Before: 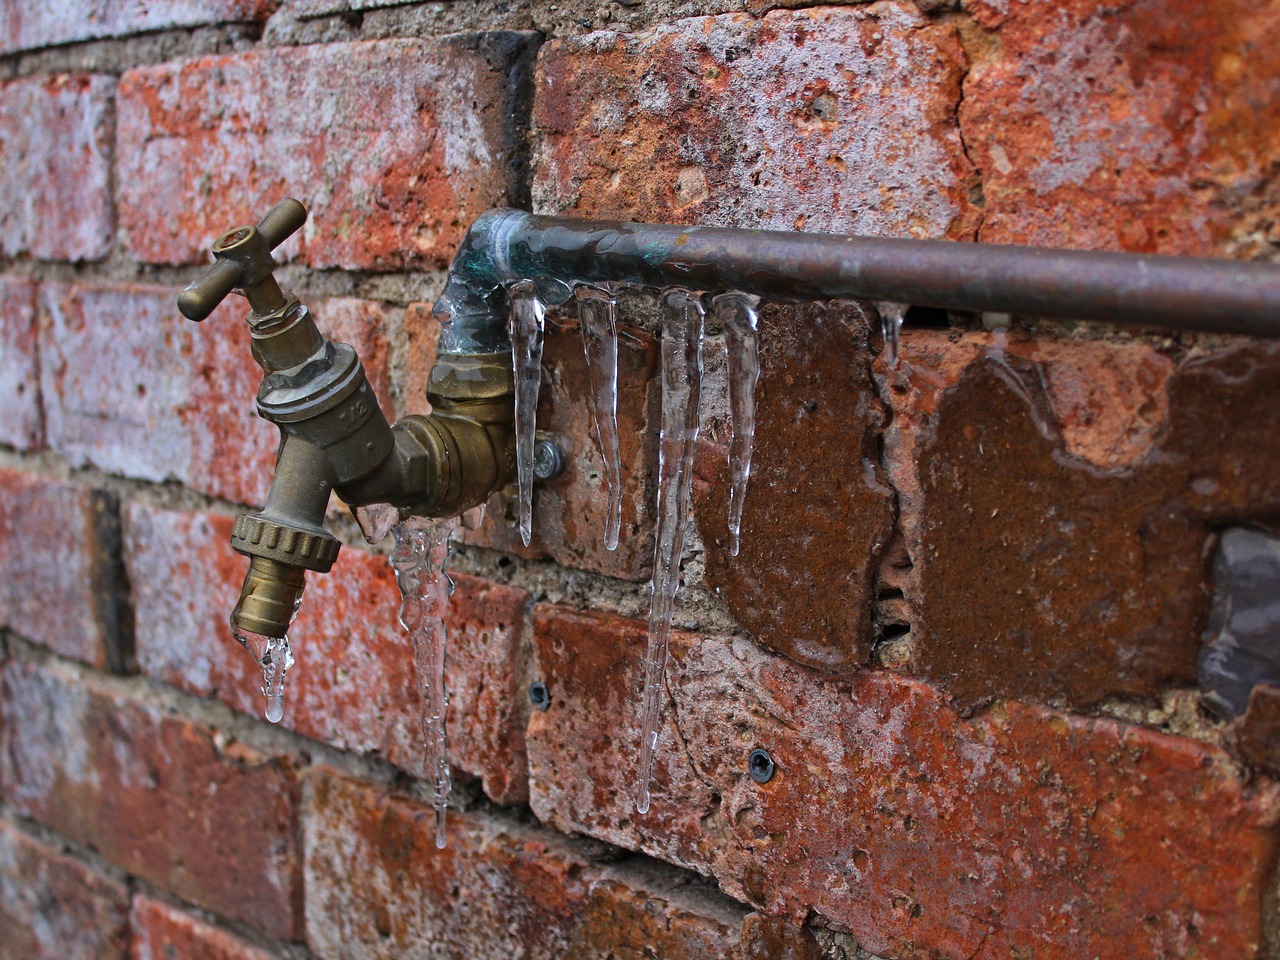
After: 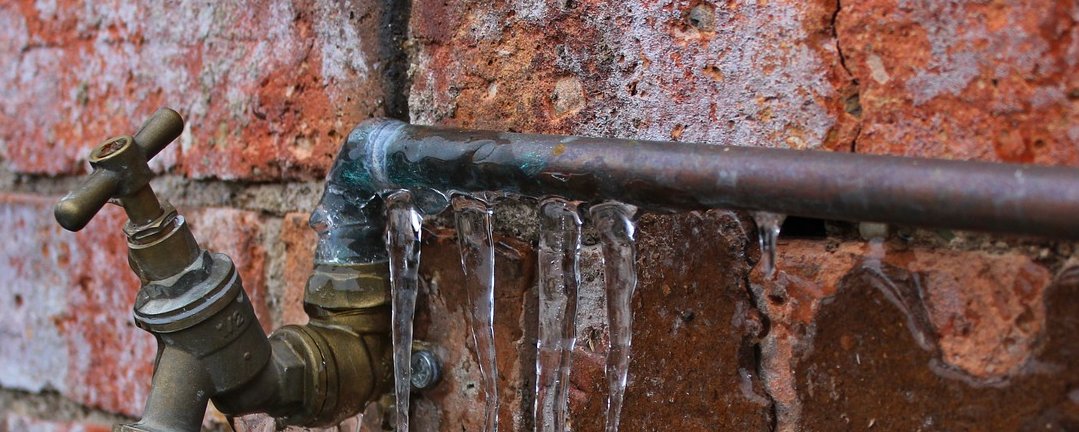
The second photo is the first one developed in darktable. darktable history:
crop and rotate: left 9.65%, top 9.377%, right 6.006%, bottom 45.613%
tone equalizer: mask exposure compensation -0.505 EV
